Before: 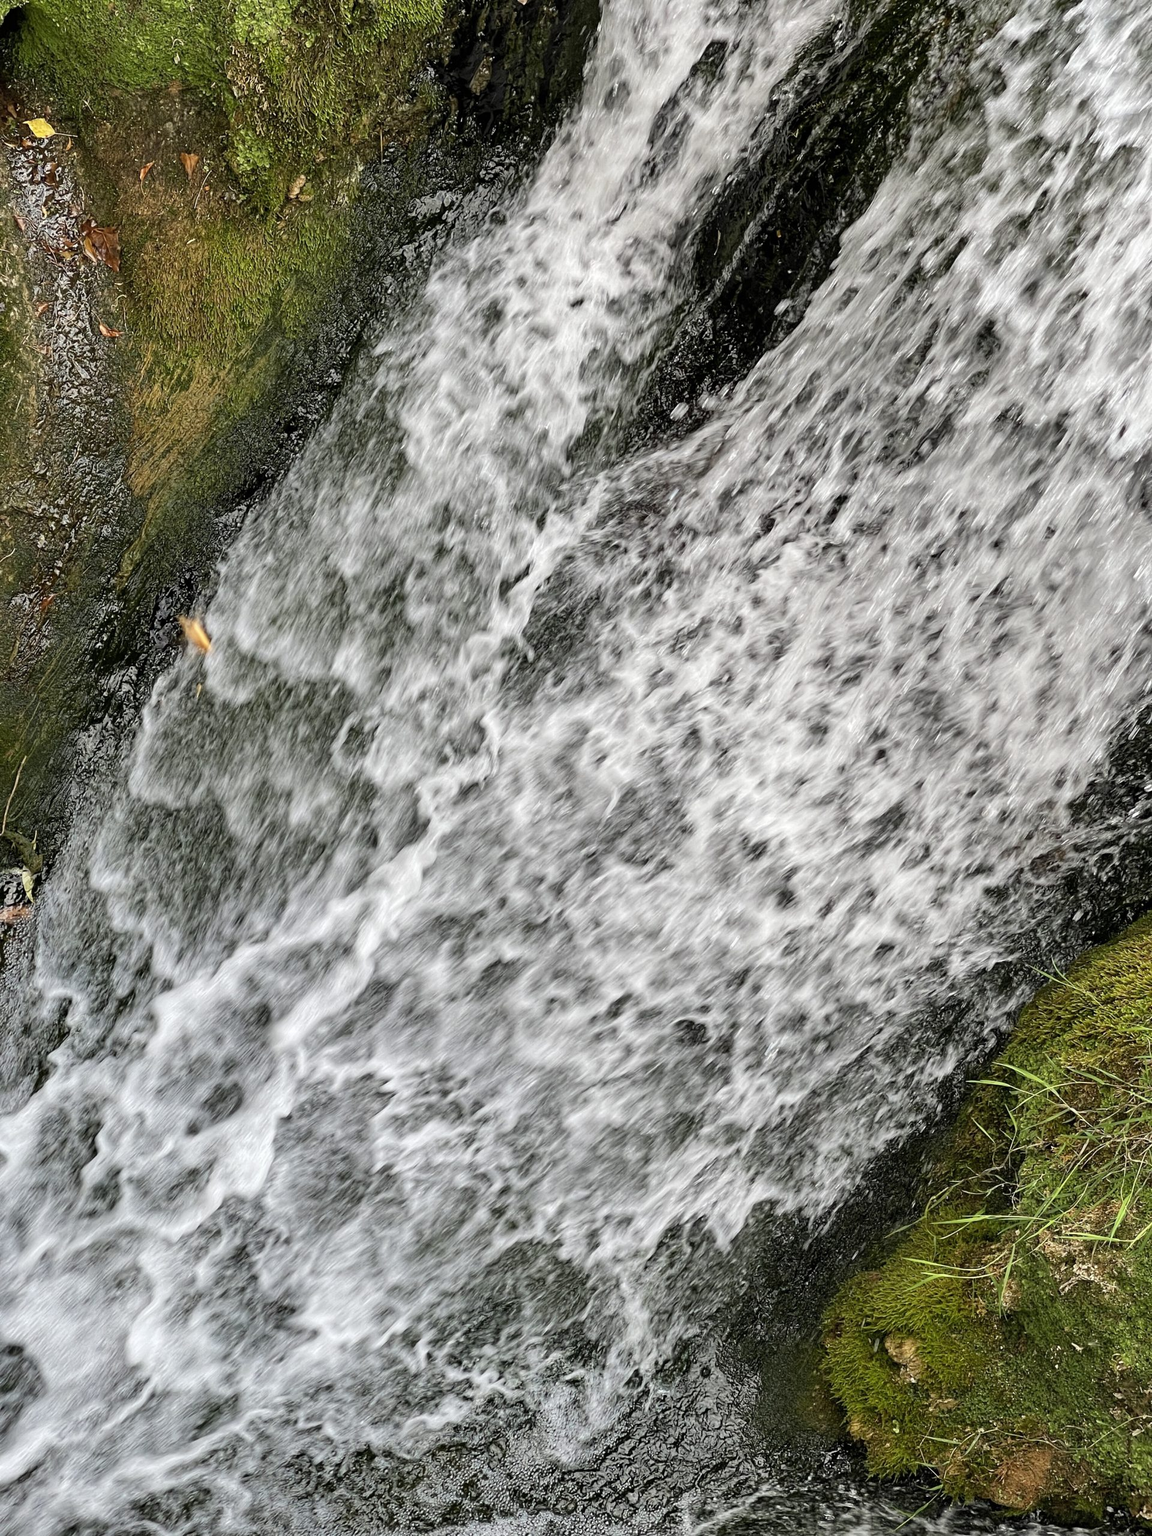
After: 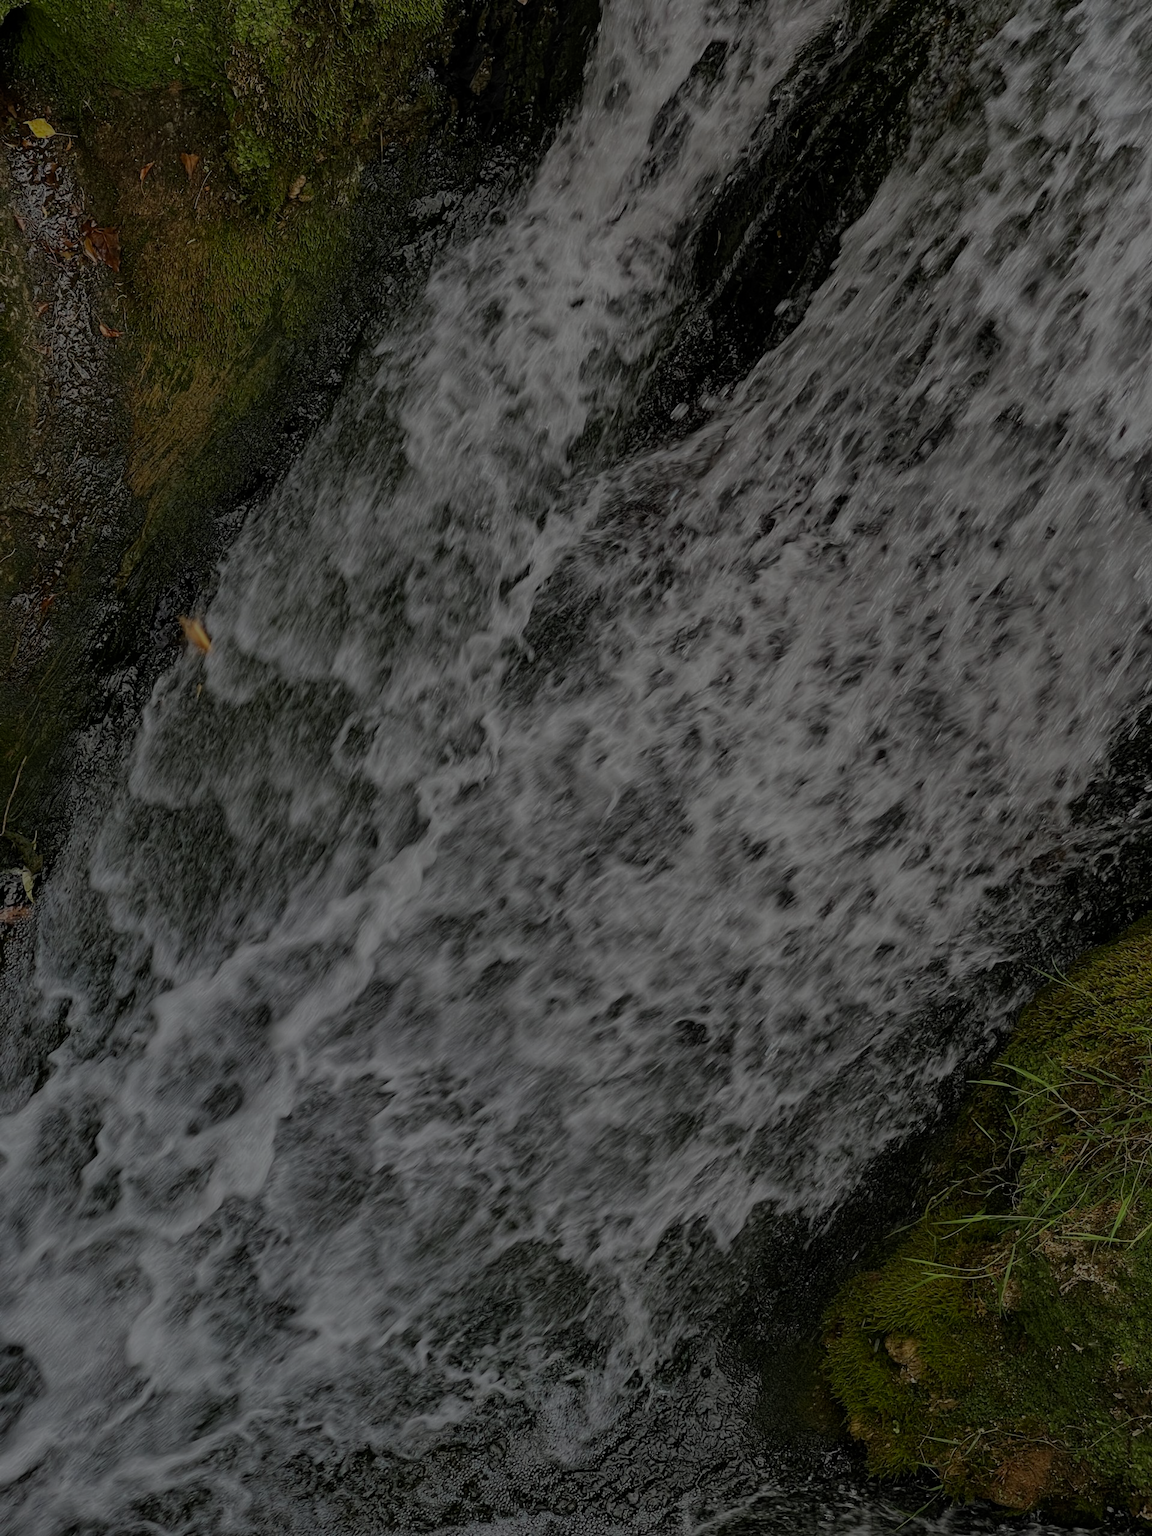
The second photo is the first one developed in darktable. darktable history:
exposure: exposure -2.373 EV, compensate exposure bias true, compensate highlight preservation false
